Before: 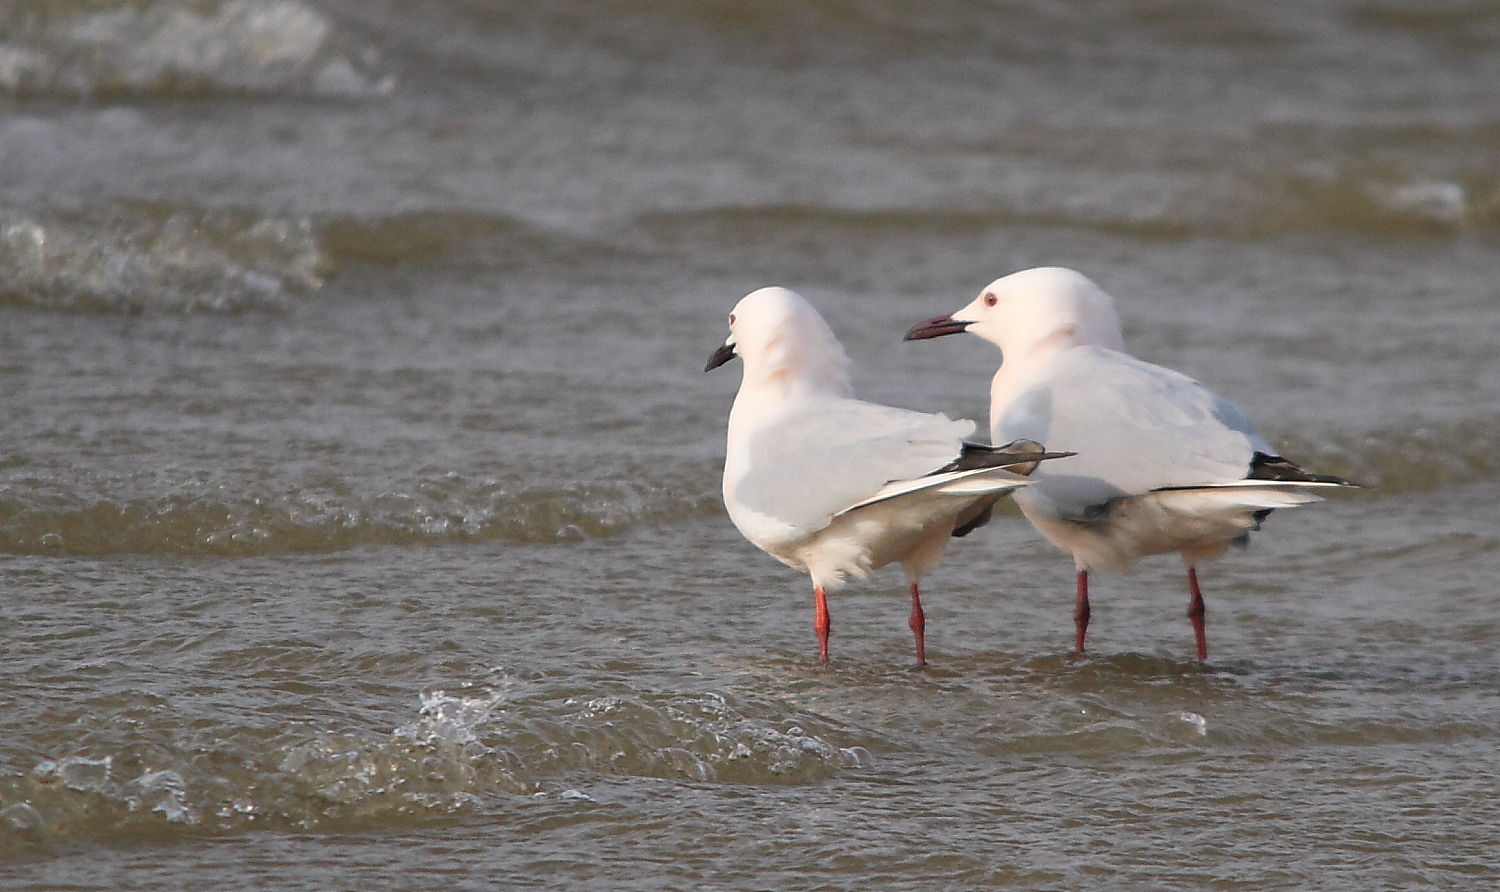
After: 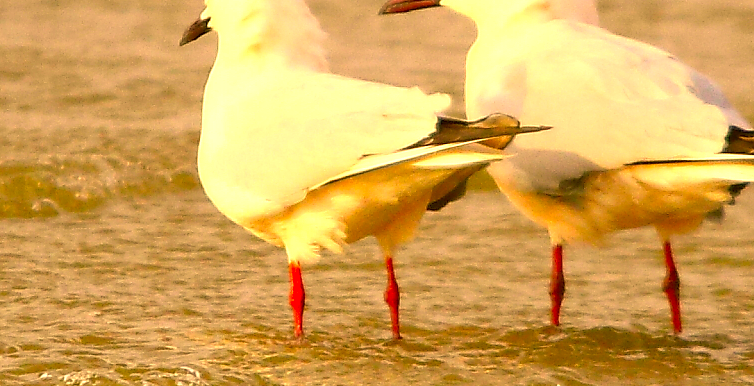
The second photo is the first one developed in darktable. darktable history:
color correction: highlights a* 10.44, highlights b* 30.04, shadows a* 2.73, shadows b* 17.51, saturation 1.72
crop: left 35.03%, top 36.625%, right 14.663%, bottom 20.057%
exposure: black level correction 0.001, exposure 1 EV, compensate highlight preservation false
